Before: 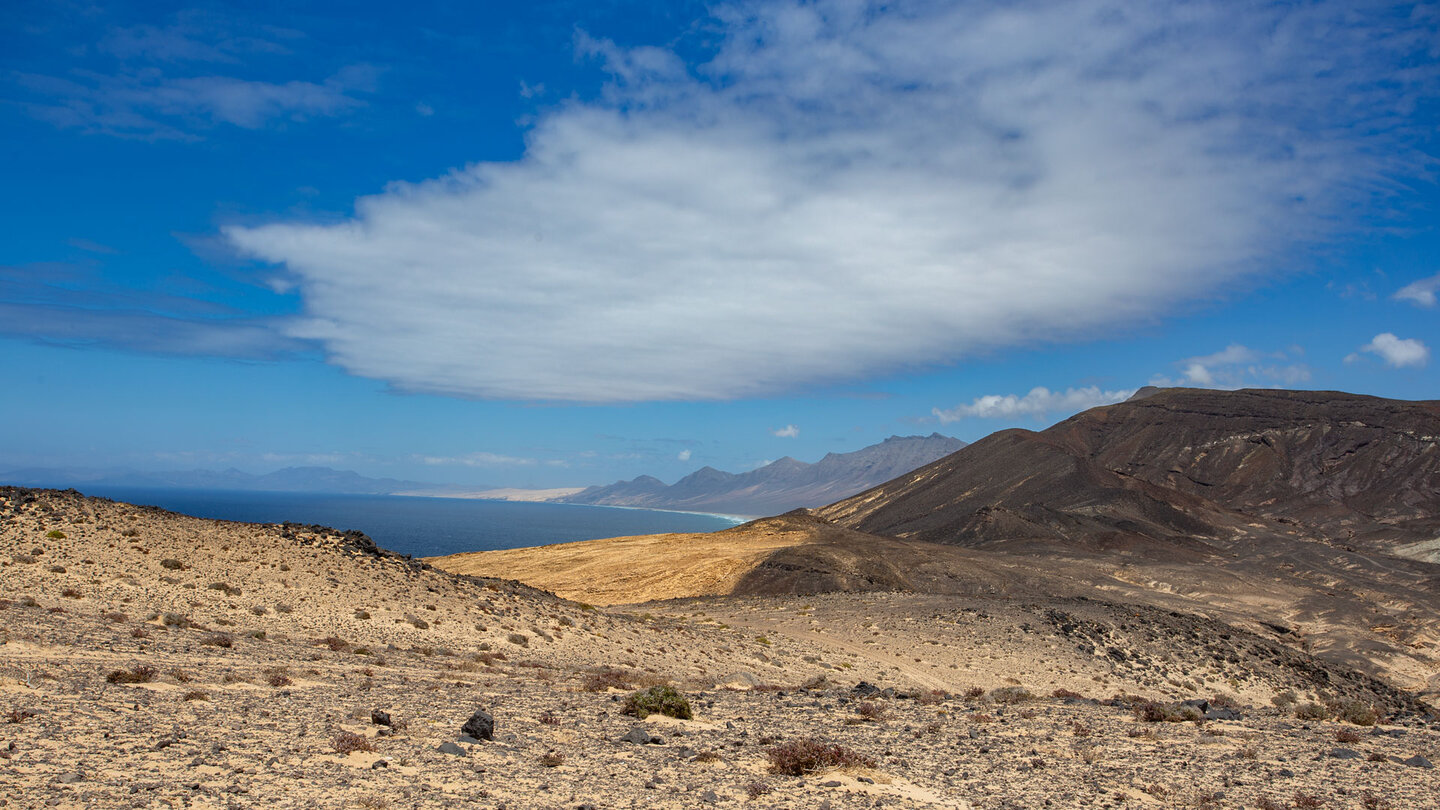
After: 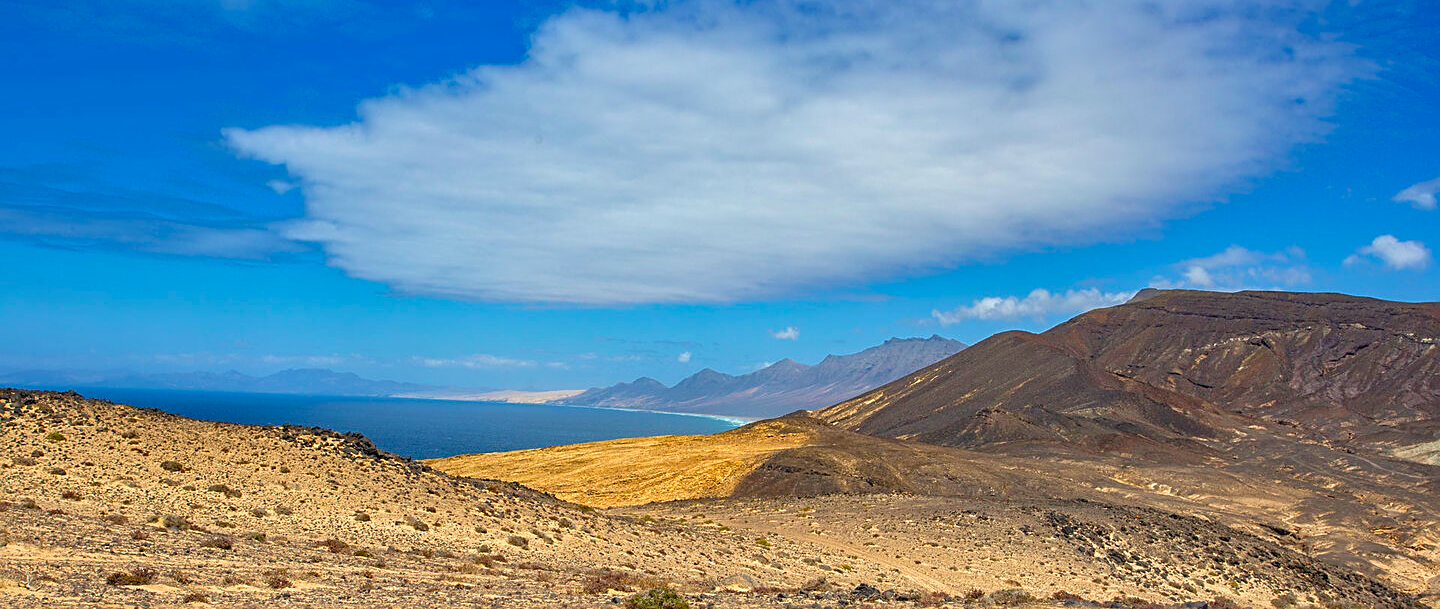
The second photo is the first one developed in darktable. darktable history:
sharpen: on, module defaults
tone equalizer: -8 EV 0.97 EV, -7 EV 1.03 EV, -6 EV 1 EV, -5 EV 1 EV, -4 EV 0.999 EV, -3 EV 0.768 EV, -2 EV 0.5 EV, -1 EV 0.268 EV
velvia: strength 21.18%
color balance rgb: shadows lift › chroma 1.03%, shadows lift › hue 217.6°, perceptual saturation grading › global saturation 30.381%, global vibrance 14.475%
crop and rotate: top 12.222%, bottom 12.558%
